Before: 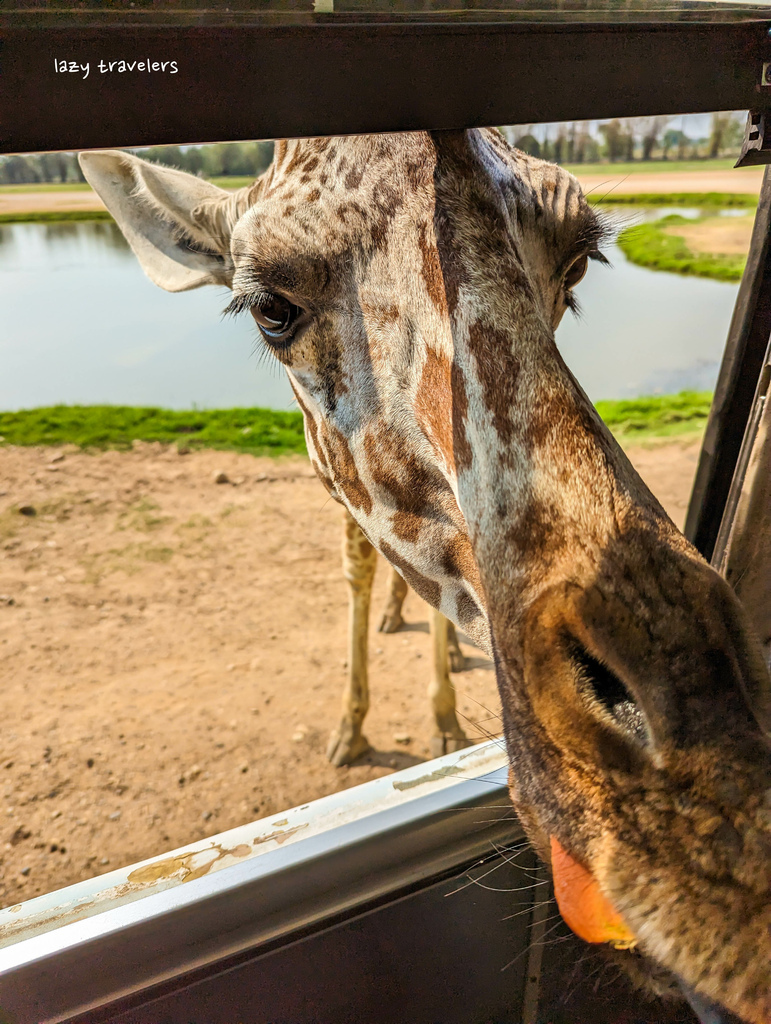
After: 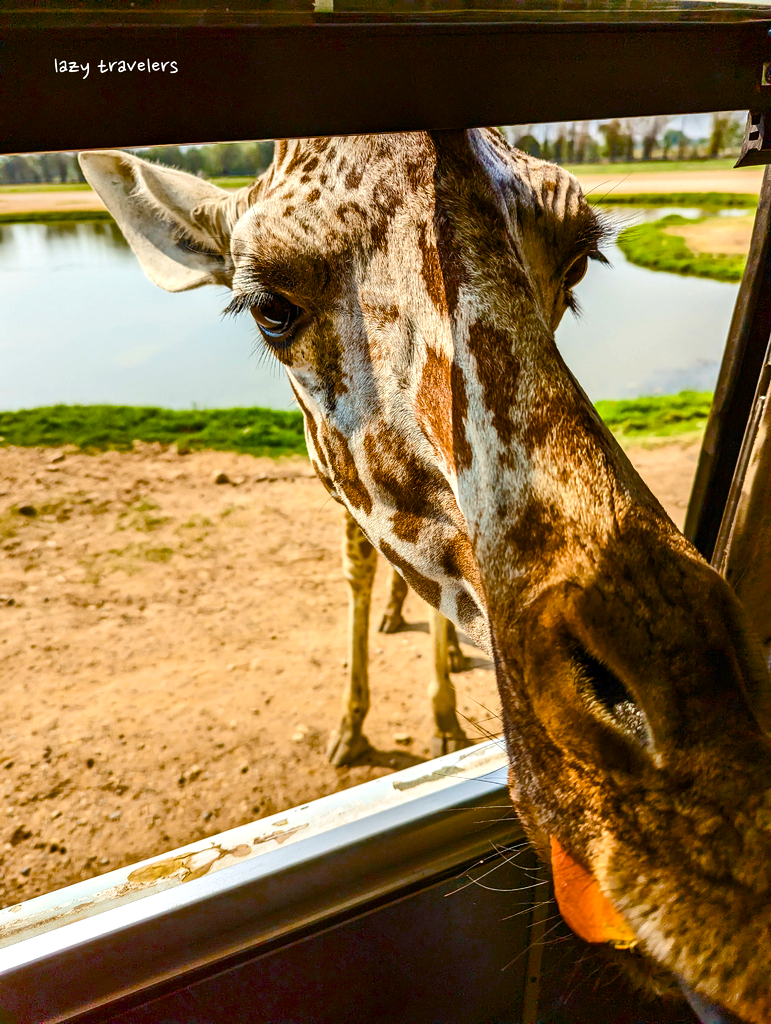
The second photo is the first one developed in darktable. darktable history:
color balance rgb: linear chroma grading › global chroma 15.406%, perceptual saturation grading › global saturation 20%, perceptual saturation grading › highlights -25.641%, perceptual saturation grading › shadows 49.432%, perceptual brilliance grading › highlights 10.914%, perceptual brilliance grading › shadows -11.057%, global vibrance 1.789%, saturation formula JzAzBz (2021)
